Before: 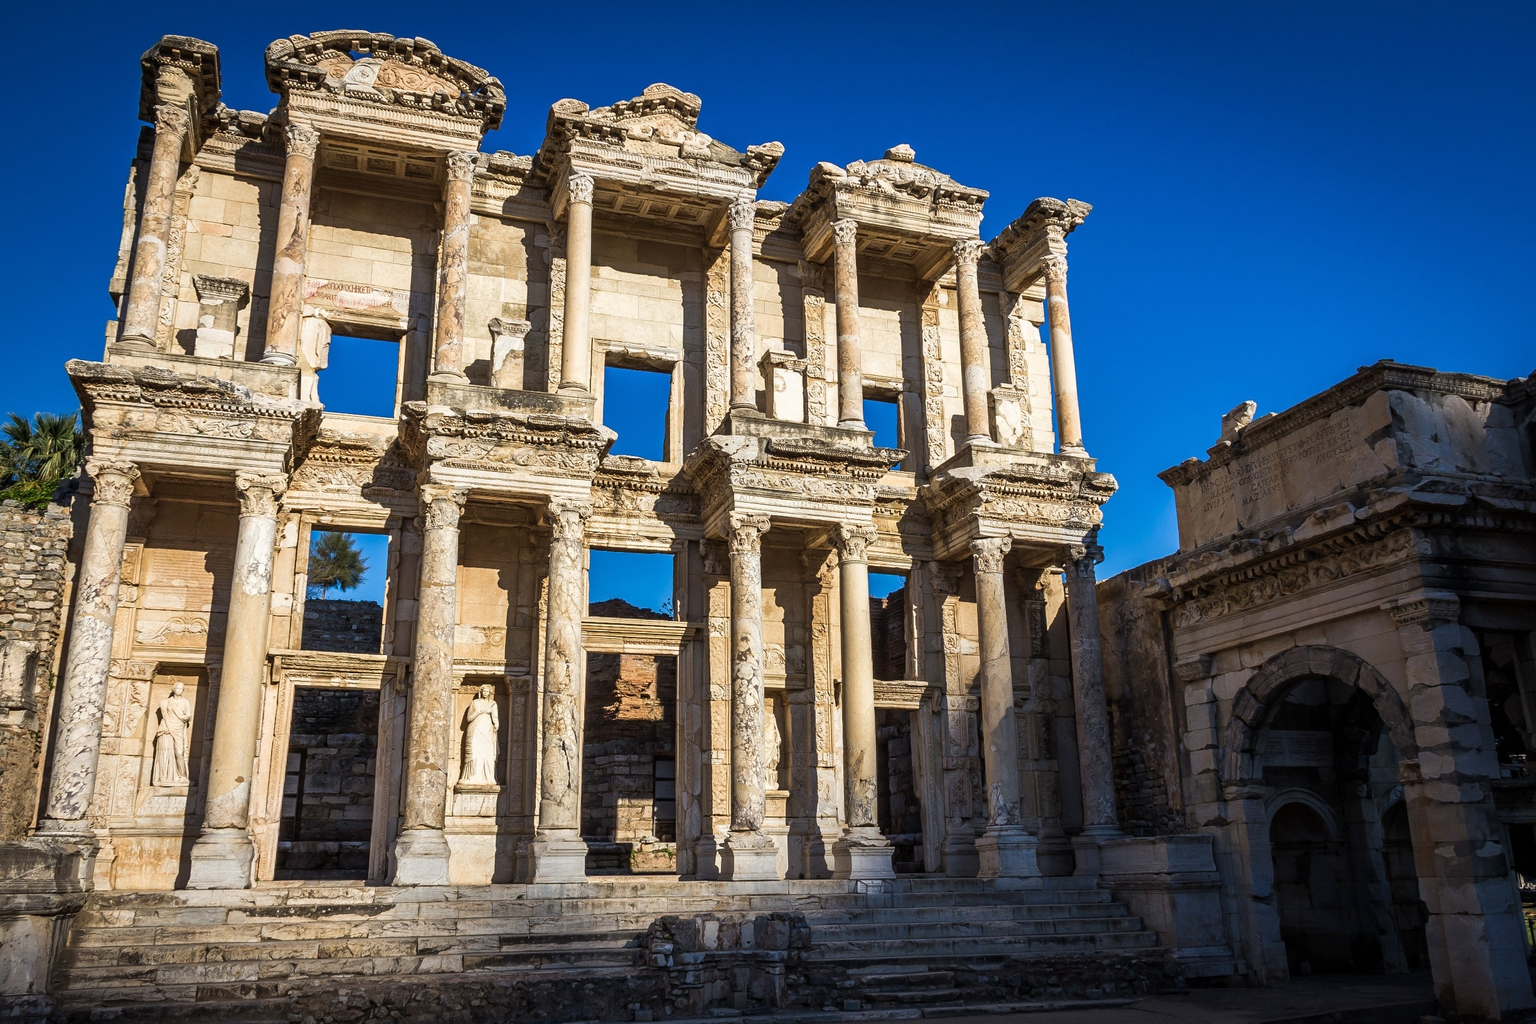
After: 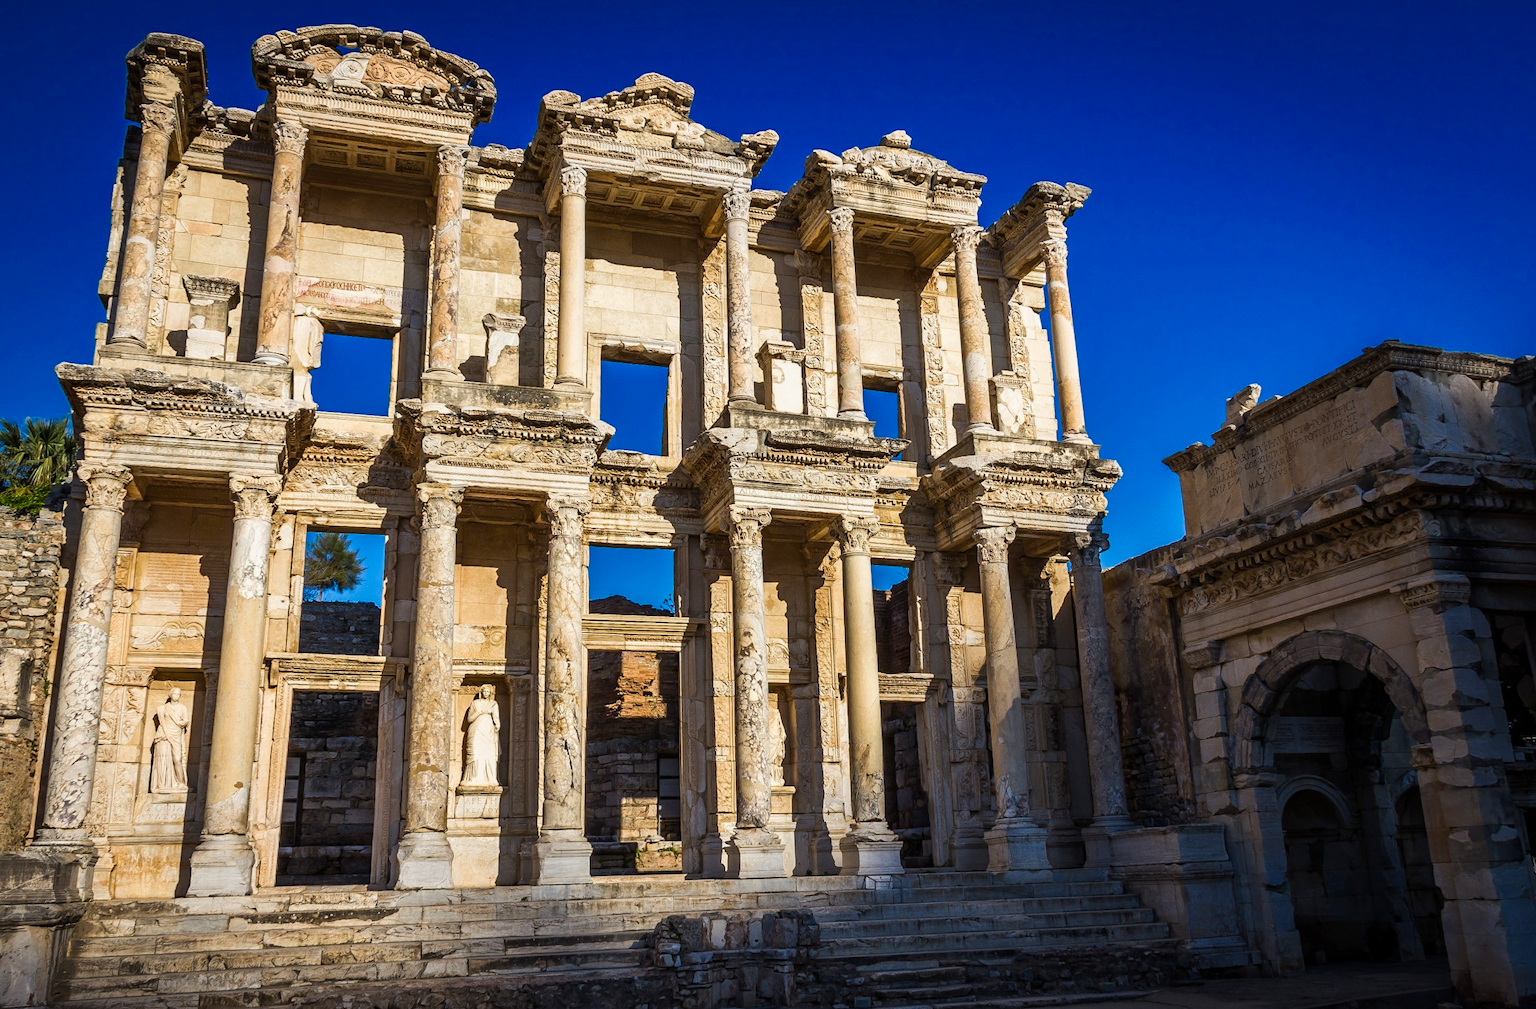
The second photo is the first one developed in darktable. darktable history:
rotate and perspective: rotation -1°, crop left 0.011, crop right 0.989, crop top 0.025, crop bottom 0.975
color balance rgb: linear chroma grading › shadows -8%, linear chroma grading › global chroma 10%, perceptual saturation grading › global saturation 2%, perceptual saturation grading › highlights -2%, perceptual saturation grading › mid-tones 4%, perceptual saturation grading › shadows 8%, perceptual brilliance grading › global brilliance 2%, perceptual brilliance grading › highlights -4%, global vibrance 16%, saturation formula JzAzBz (2021)
